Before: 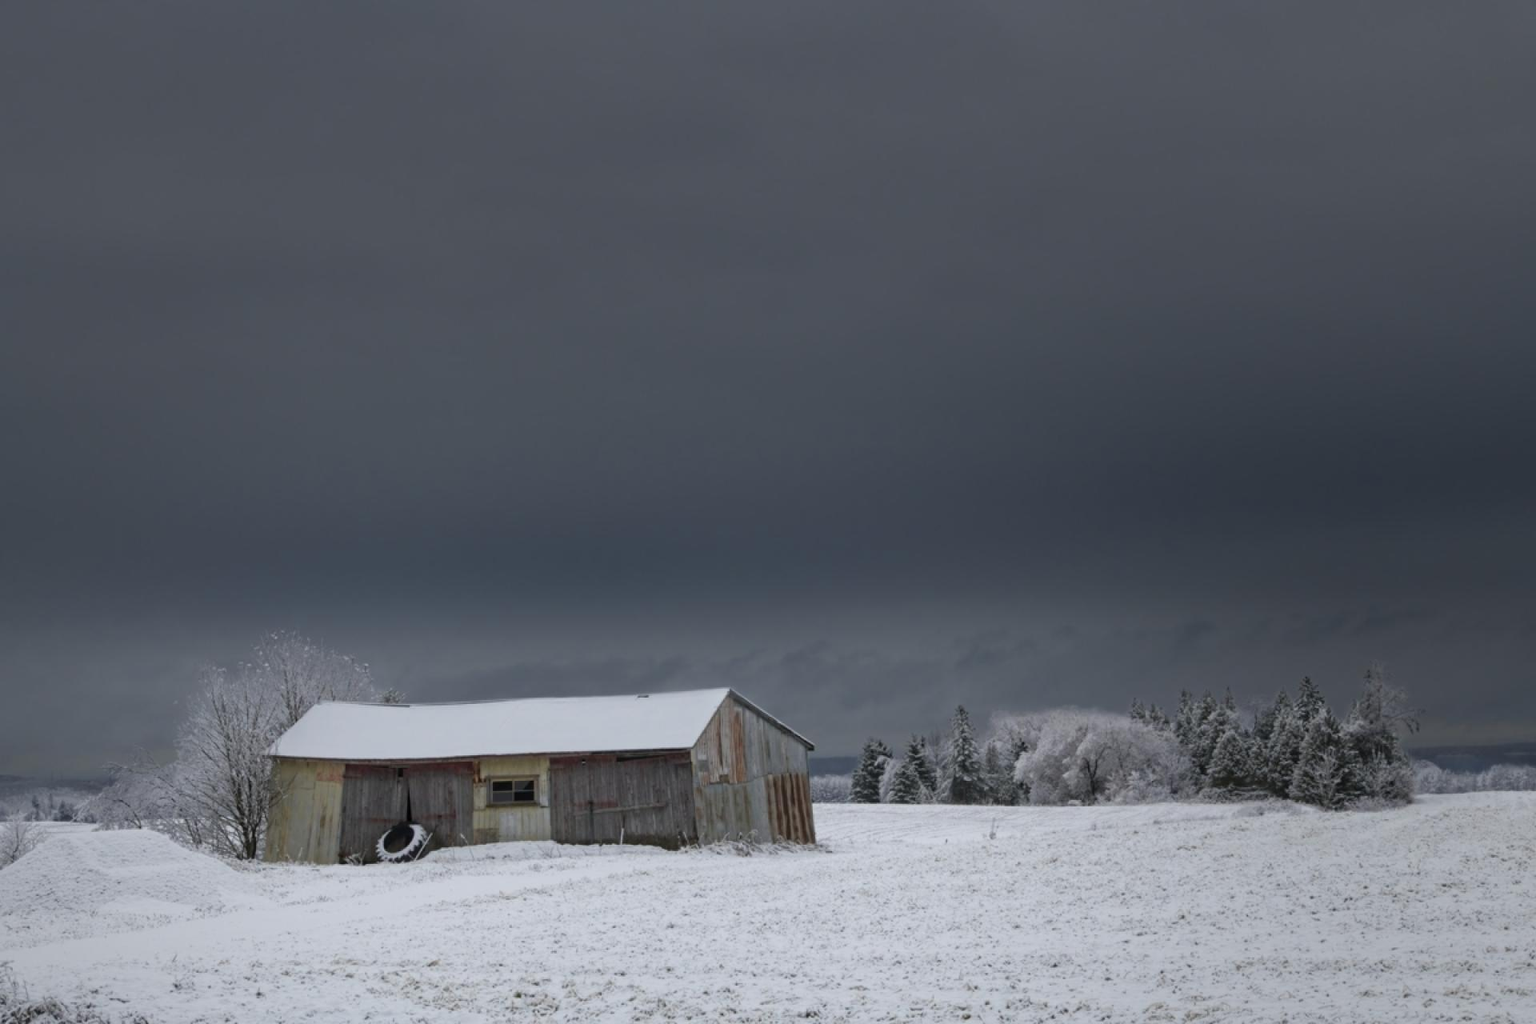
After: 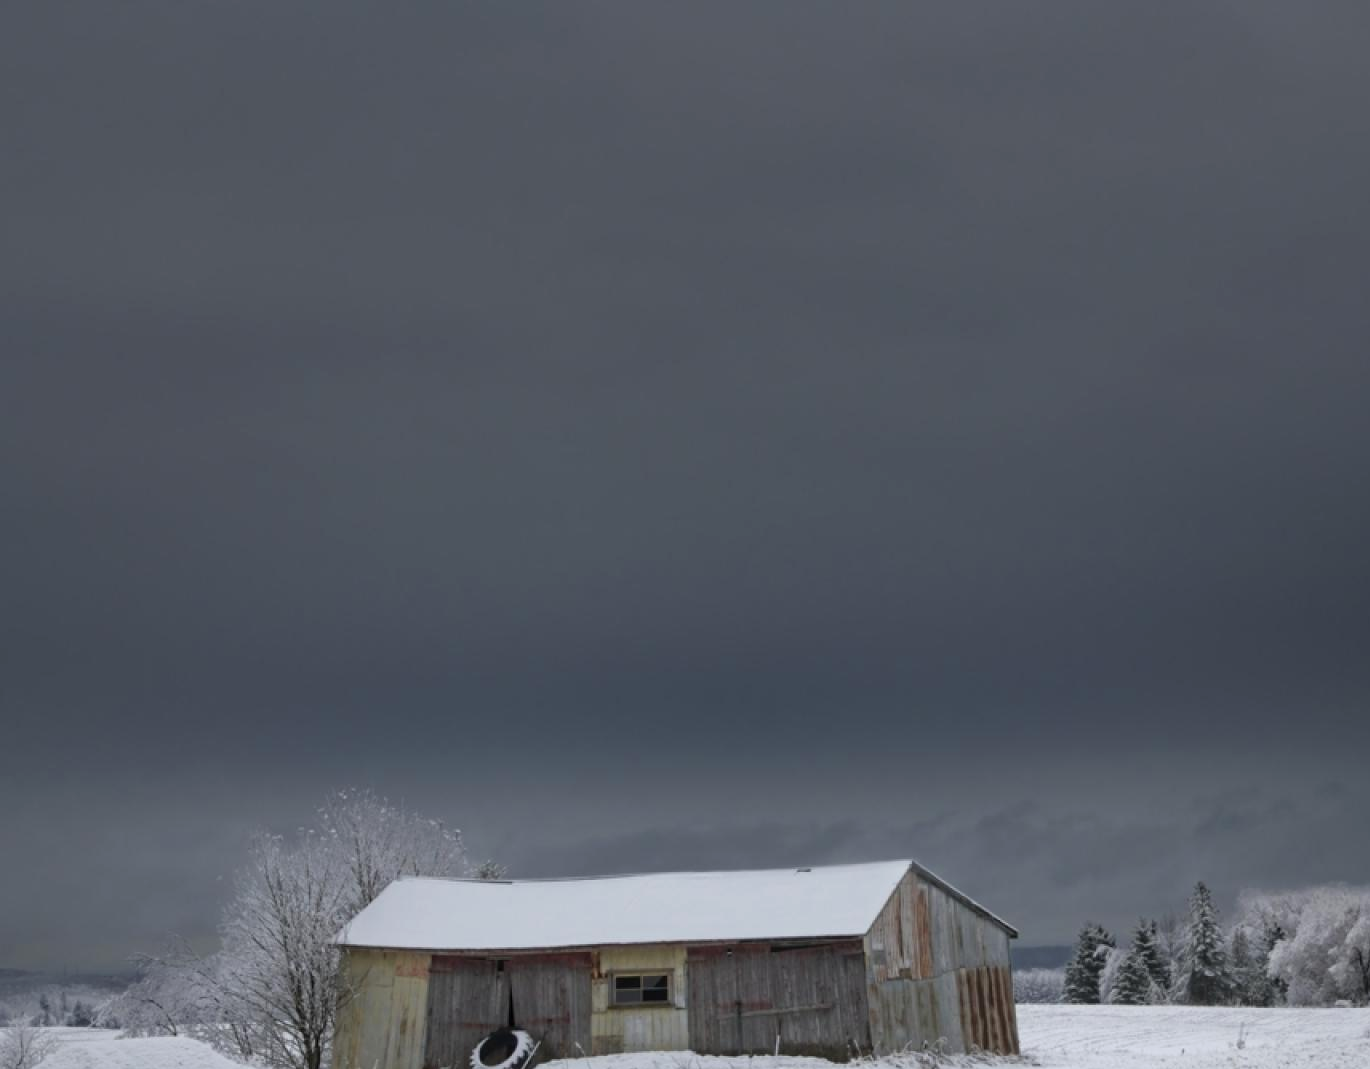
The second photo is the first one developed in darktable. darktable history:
exposure: exposure 0.127 EV, compensate exposure bias true, compensate highlight preservation false
crop: right 28.61%, bottom 16.434%
